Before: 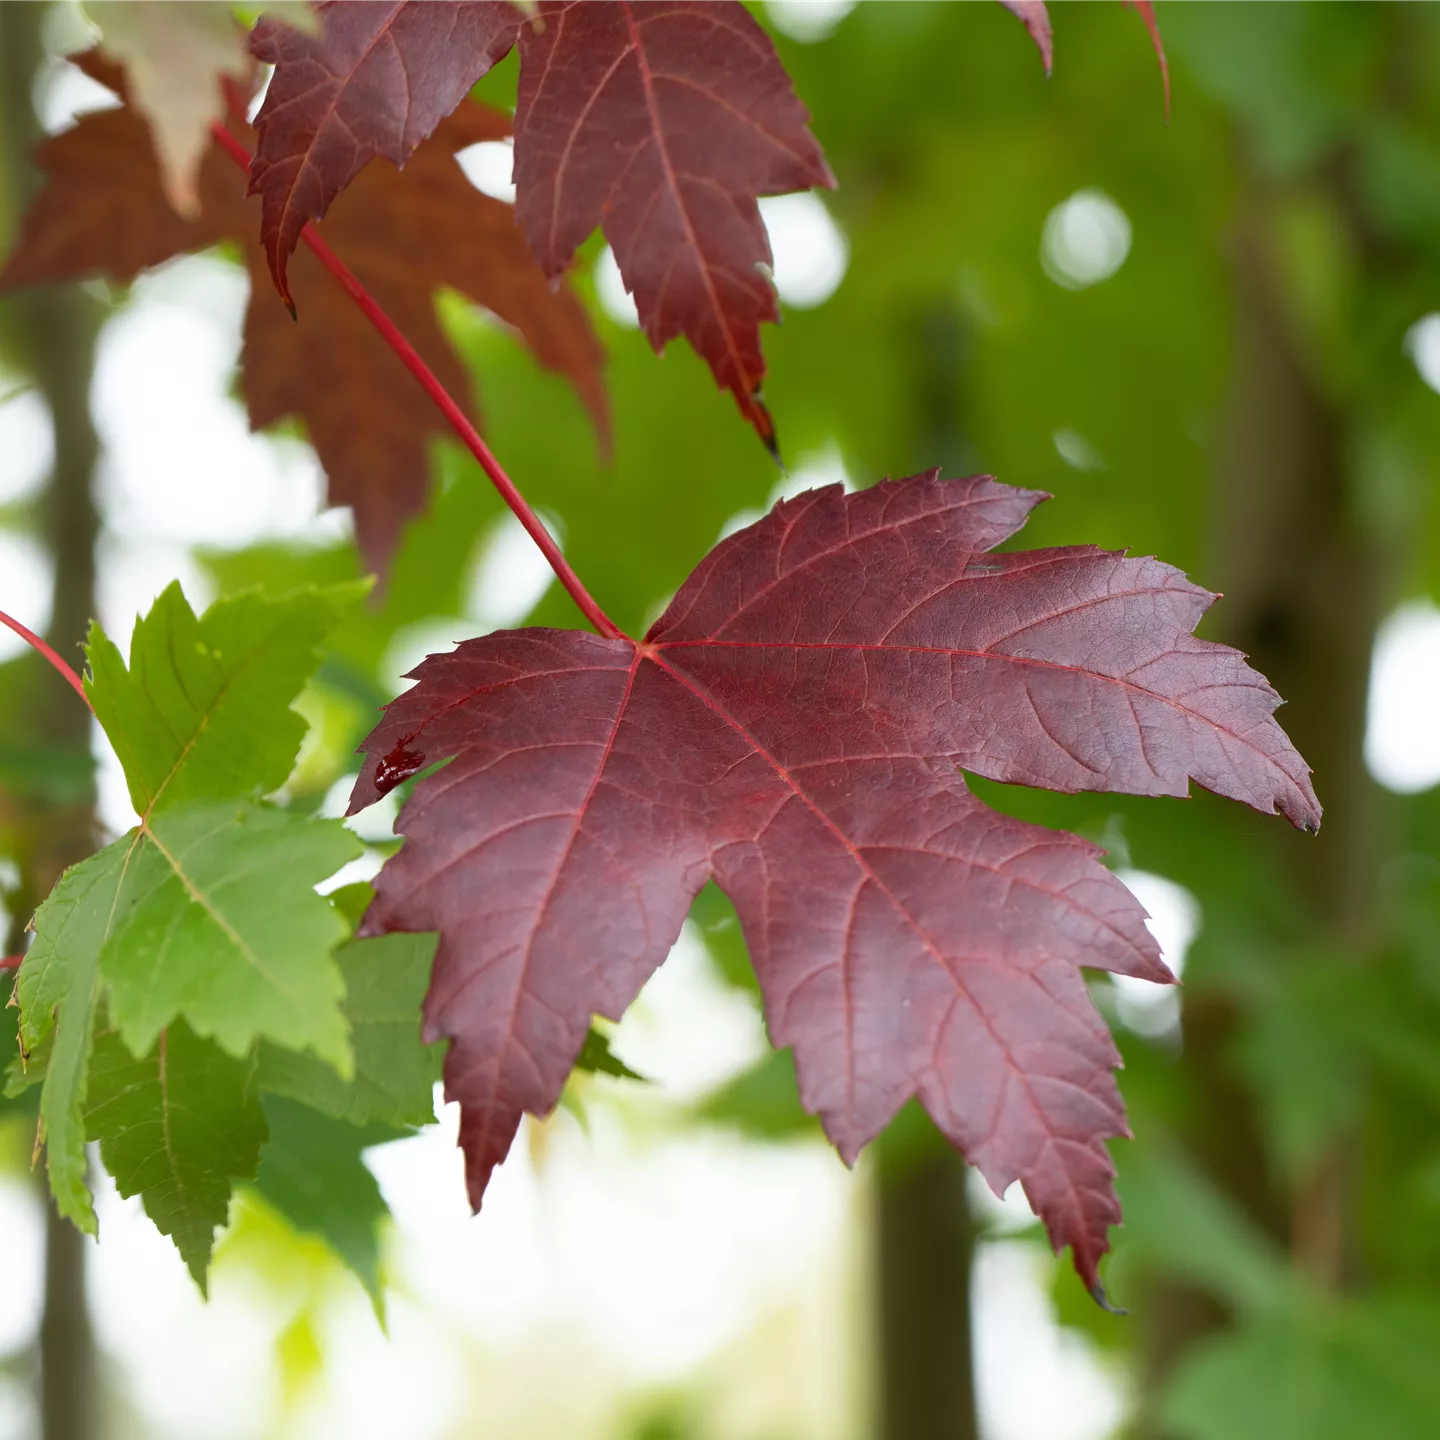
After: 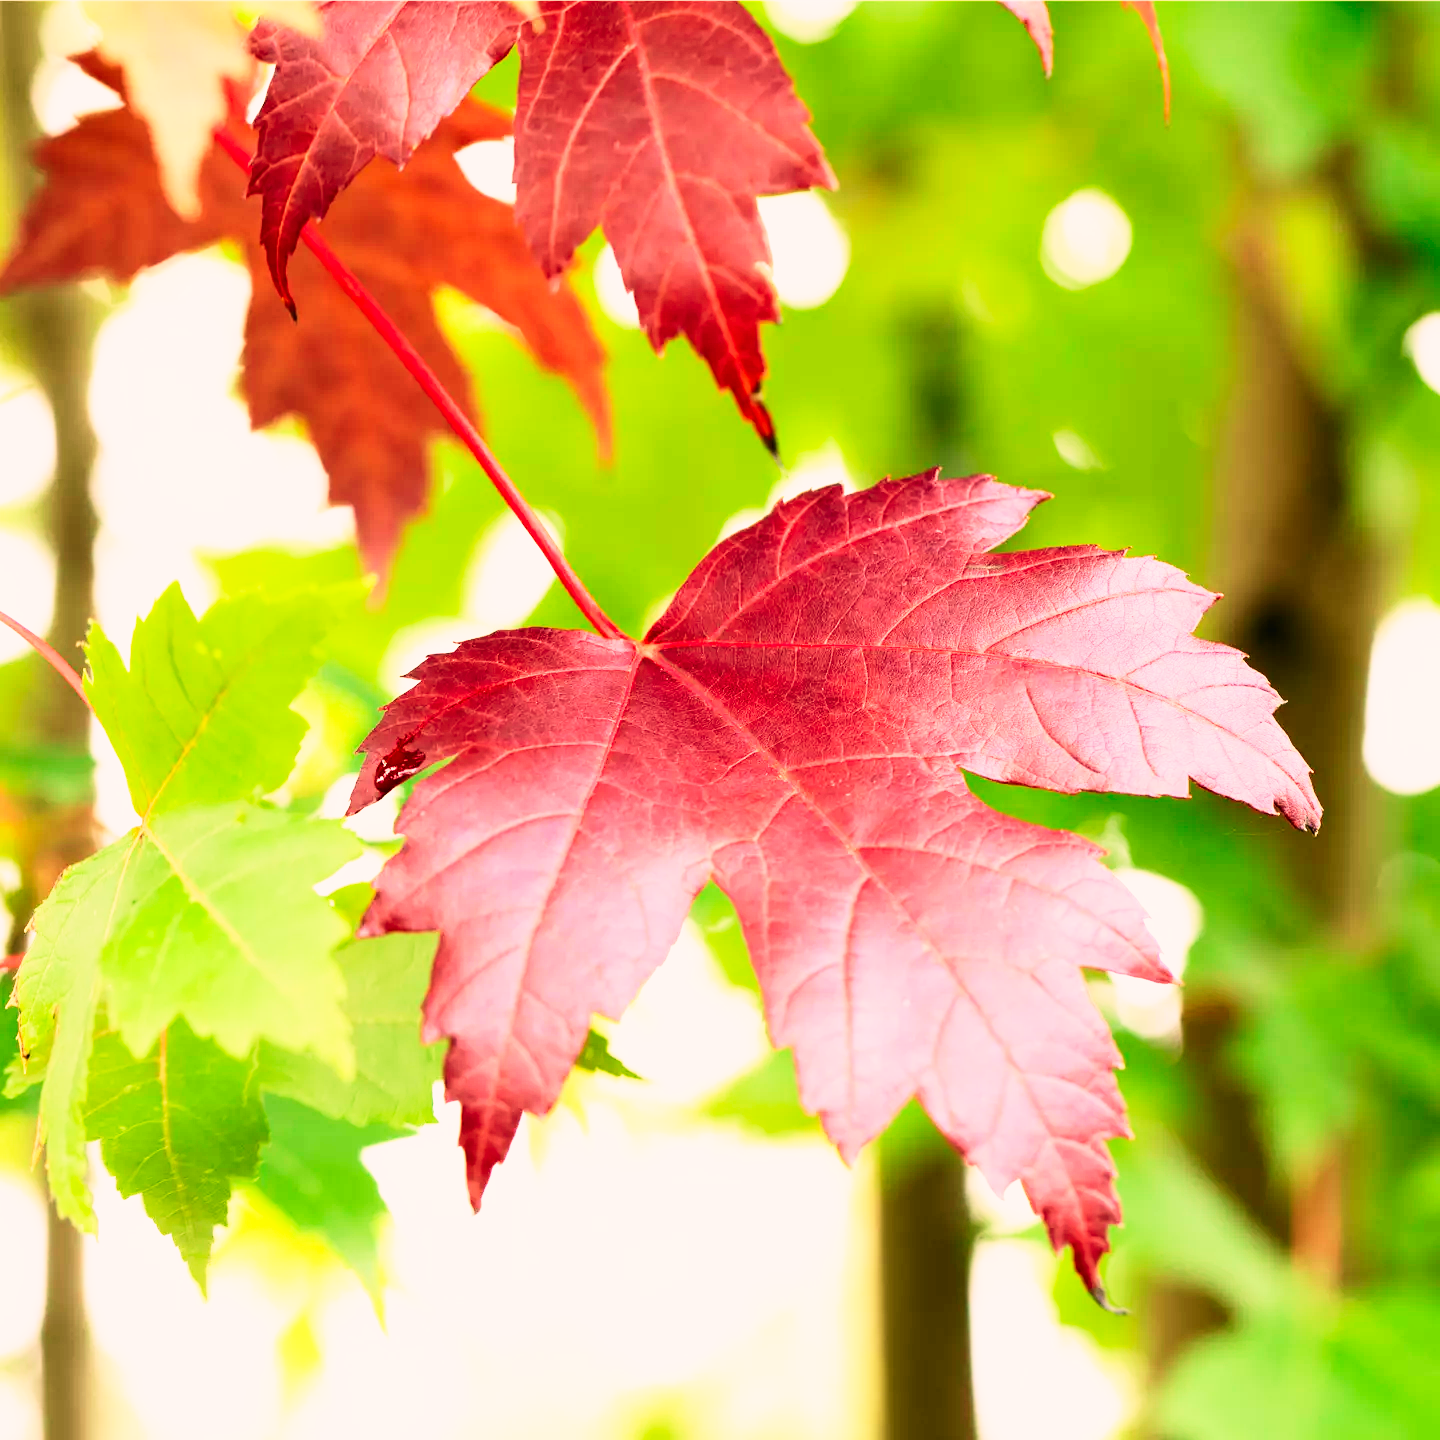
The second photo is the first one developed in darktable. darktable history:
color correction: highlights a* 5.38, highlights b* 5.3, shadows a* -4.26, shadows b* -5.11
white balance: red 1.127, blue 0.943
base curve: curves: ch0 [(0, 0) (0.007, 0.004) (0.027, 0.03) (0.046, 0.07) (0.207, 0.54) (0.442, 0.872) (0.673, 0.972) (1, 1)], preserve colors none
tone curve: curves: ch0 [(0, 0) (0.051, 0.03) (0.096, 0.071) (0.241, 0.247) (0.455, 0.525) (0.594, 0.697) (0.741, 0.845) (0.871, 0.933) (1, 0.984)]; ch1 [(0, 0) (0.1, 0.038) (0.318, 0.243) (0.399, 0.351) (0.478, 0.469) (0.499, 0.499) (0.534, 0.549) (0.565, 0.594) (0.601, 0.634) (0.666, 0.7) (1, 1)]; ch2 [(0, 0) (0.453, 0.45) (0.479, 0.483) (0.504, 0.499) (0.52, 0.519) (0.541, 0.559) (0.592, 0.612) (0.824, 0.815) (1, 1)], color space Lab, independent channels, preserve colors none
